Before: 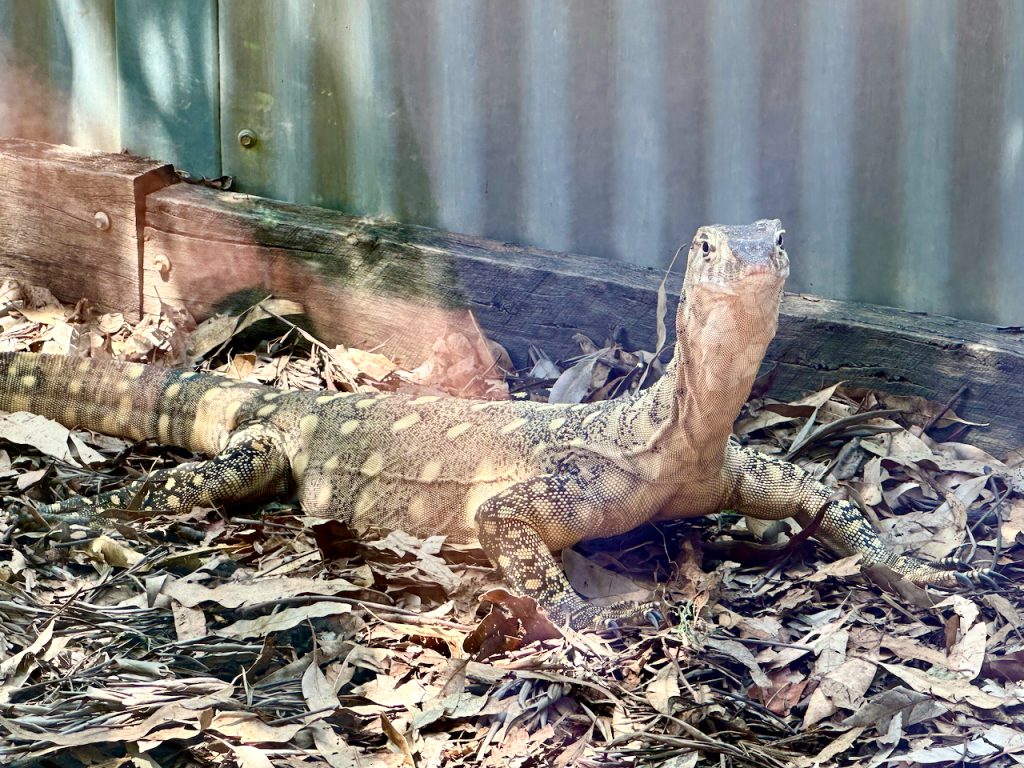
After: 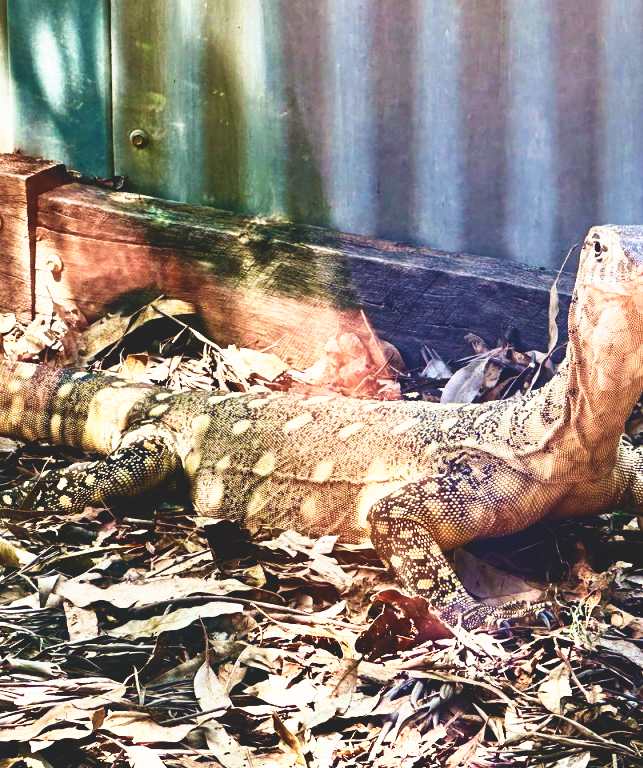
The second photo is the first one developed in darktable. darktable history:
color balance: lift [0.998, 0.998, 1.001, 1.002], gamma [0.995, 1.025, 0.992, 0.975], gain [0.995, 1.02, 0.997, 0.98]
base curve: curves: ch0 [(0, 0.036) (0.007, 0.037) (0.604, 0.887) (1, 1)], preserve colors none
velvia: on, module defaults
crop: left 10.644%, right 26.528%
contrast brightness saturation: contrast 0.07, brightness -0.14, saturation 0.11
